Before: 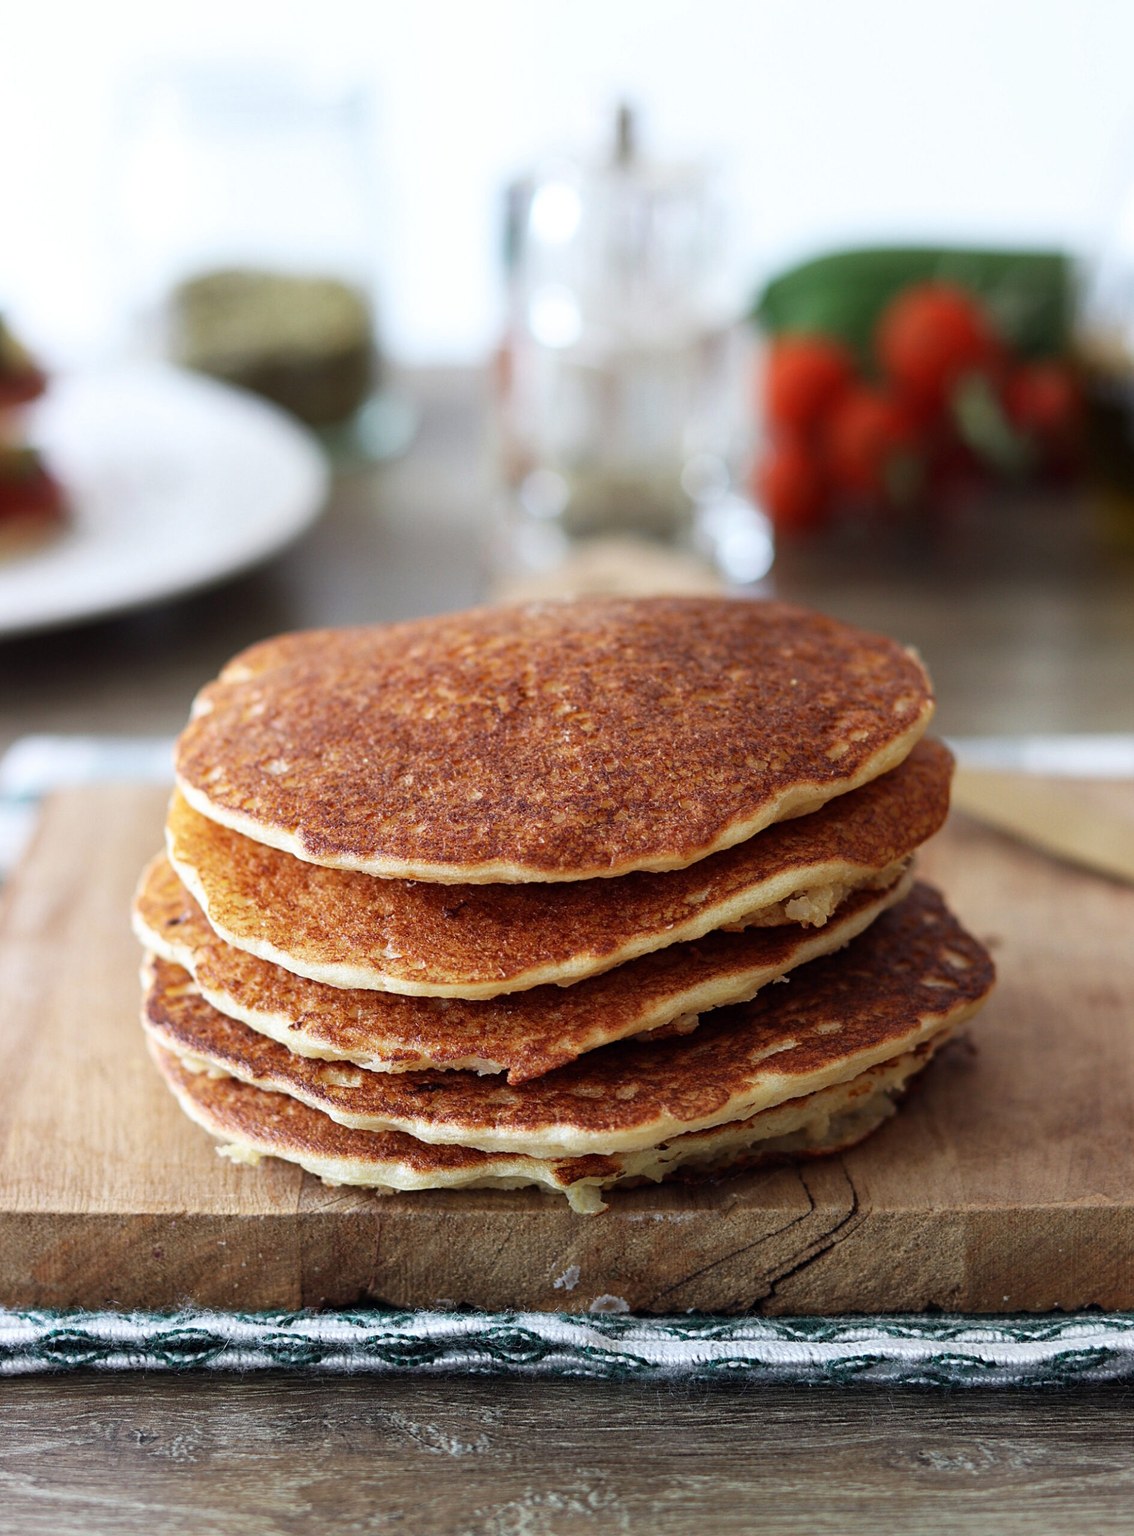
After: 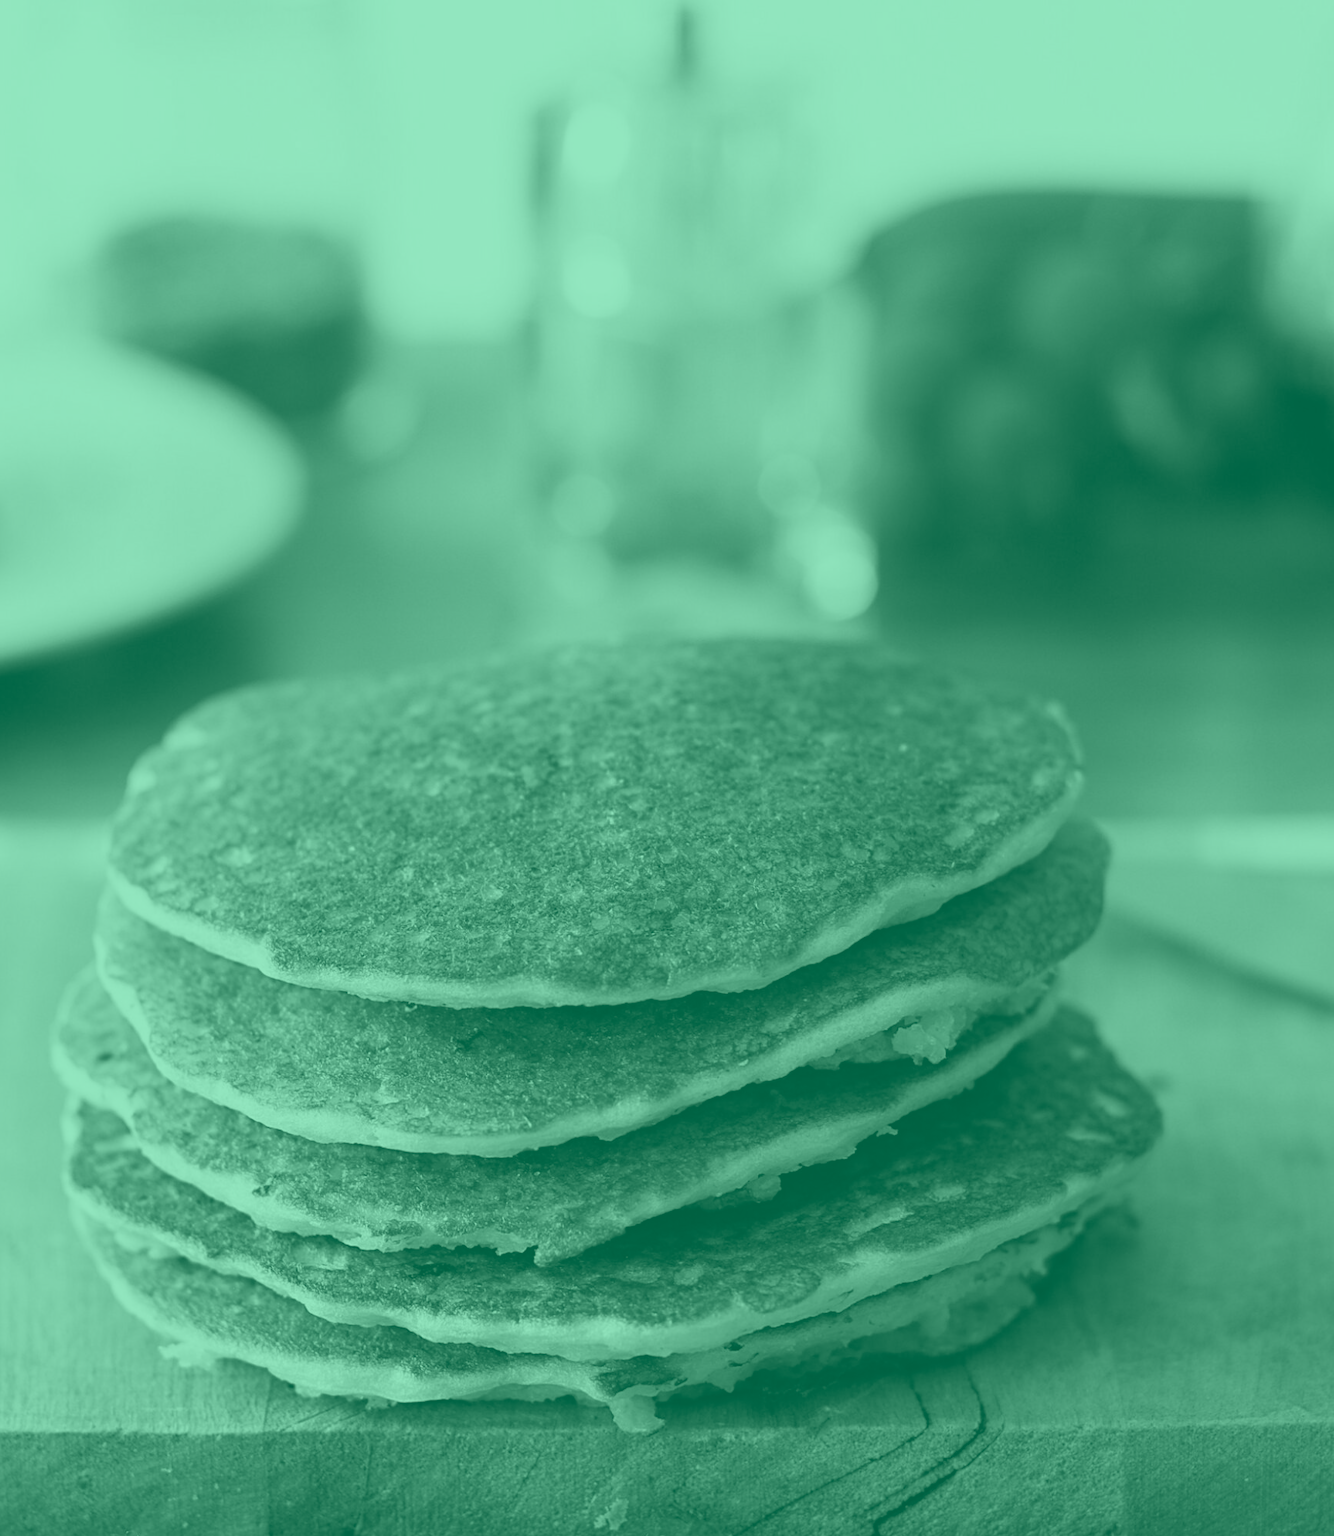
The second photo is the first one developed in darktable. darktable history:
colorize: hue 147.6°, saturation 65%, lightness 21.64%
crop: left 8.155%, top 6.611%, bottom 15.385%
